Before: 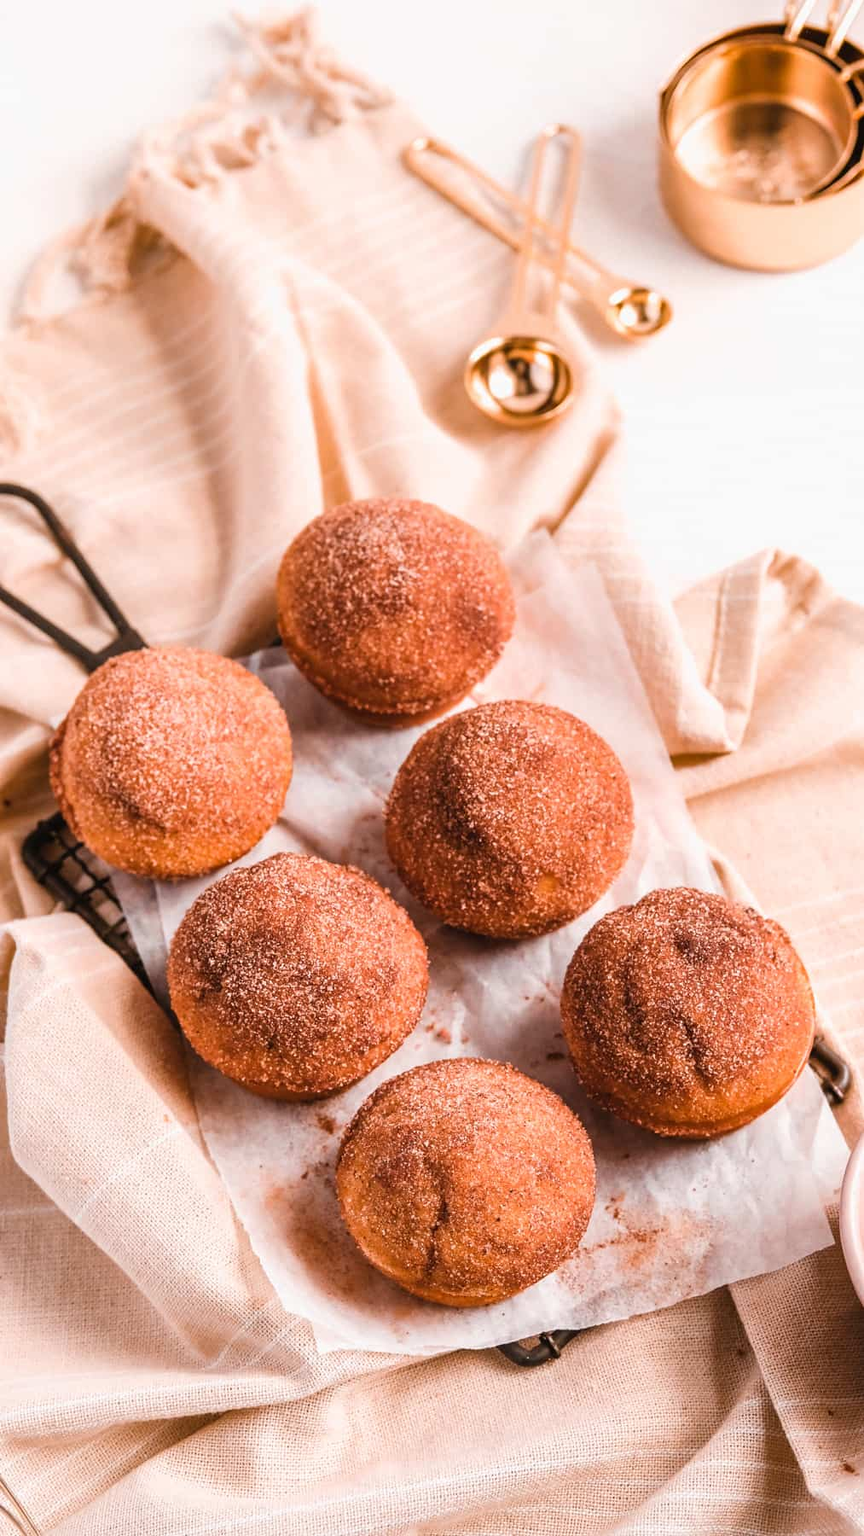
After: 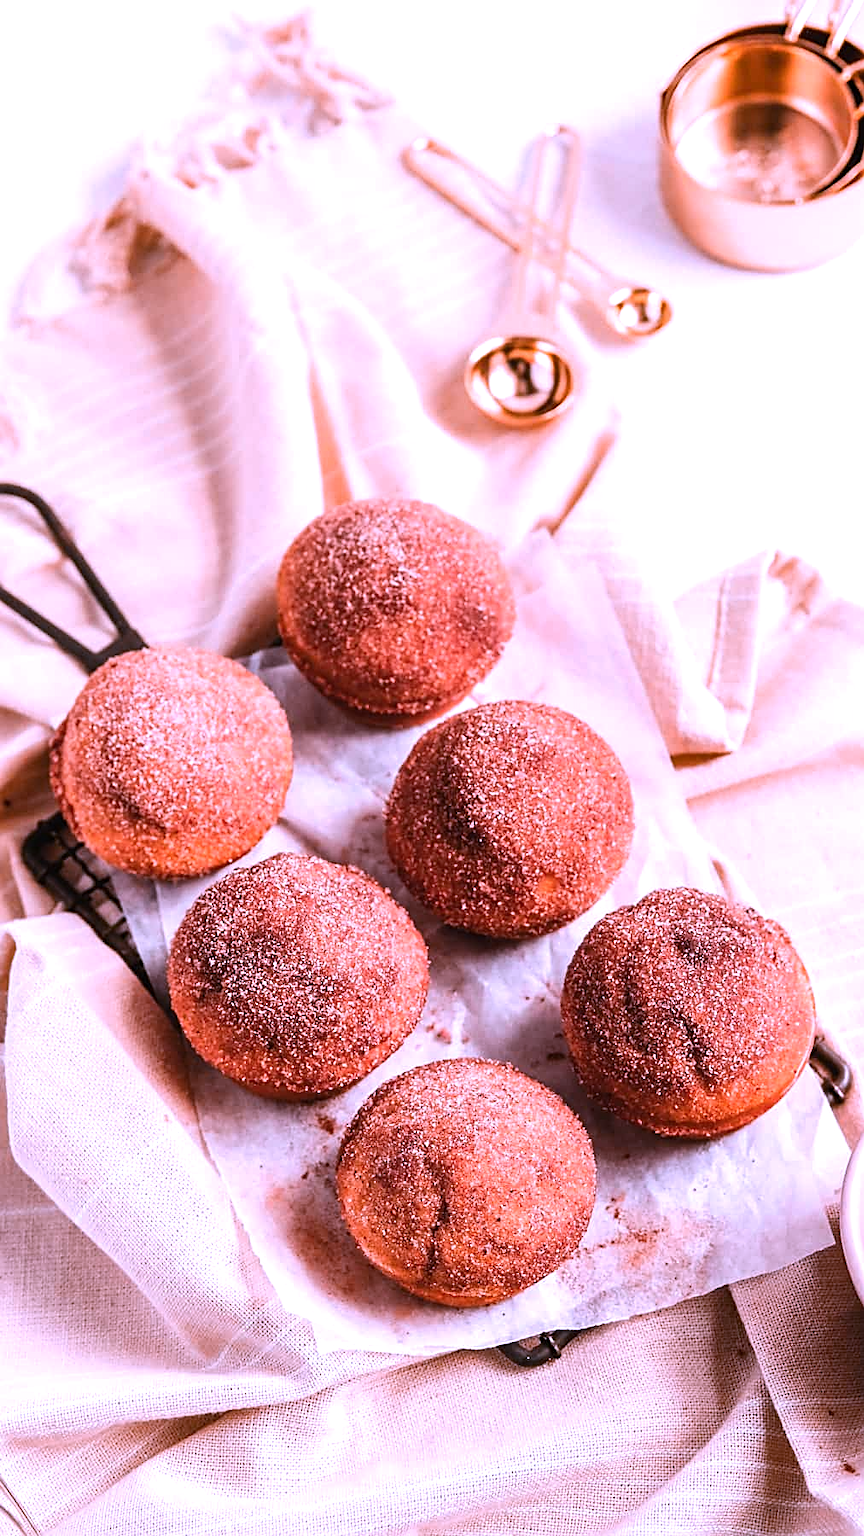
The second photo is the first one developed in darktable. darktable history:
exposure: exposure -0.04 EV, compensate highlight preservation false
color correction: highlights a* 15.03, highlights b* -25.07
sharpen: on, module defaults
color zones: curves: ch0 [(0.224, 0.526) (0.75, 0.5)]; ch1 [(0.055, 0.526) (0.224, 0.761) (0.377, 0.526) (0.75, 0.5)]
white balance: red 0.925, blue 1.046
tone equalizer: -8 EV -0.417 EV, -7 EV -0.389 EV, -6 EV -0.333 EV, -5 EV -0.222 EV, -3 EV 0.222 EV, -2 EV 0.333 EV, -1 EV 0.389 EV, +0 EV 0.417 EV, edges refinement/feathering 500, mask exposure compensation -1.57 EV, preserve details no
